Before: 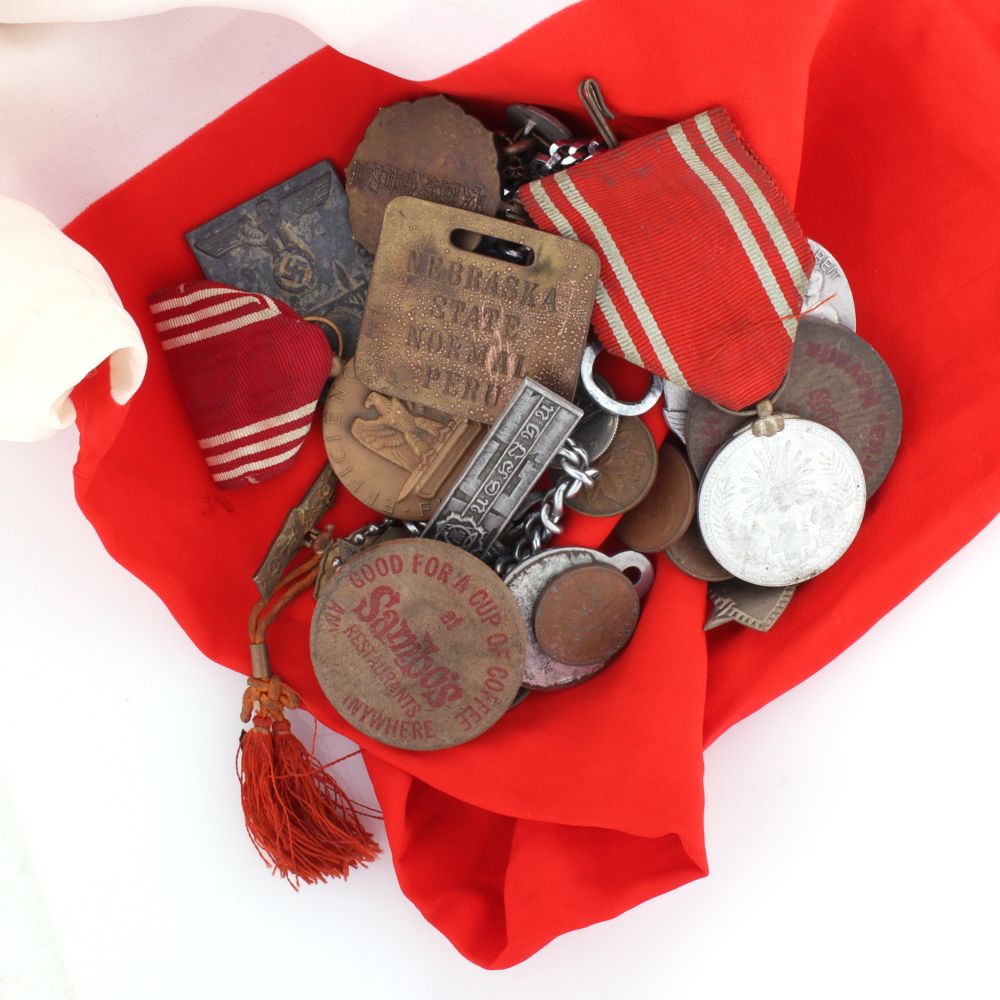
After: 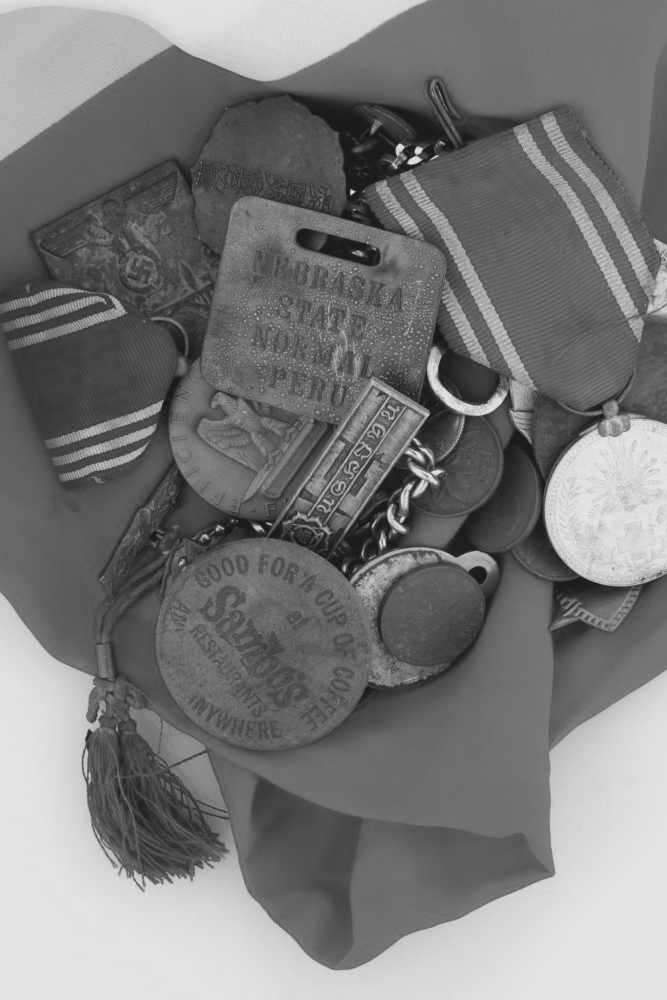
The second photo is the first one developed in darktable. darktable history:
rgb curve: curves: ch0 [(0.123, 0.061) (0.995, 0.887)]; ch1 [(0.06, 0.116) (1, 0.906)]; ch2 [(0, 0) (0.824, 0.69) (1, 1)], mode RGB, independent channels, compensate middle gray true
crop and rotate: left 15.446%, right 17.836%
monochrome: on, module defaults
